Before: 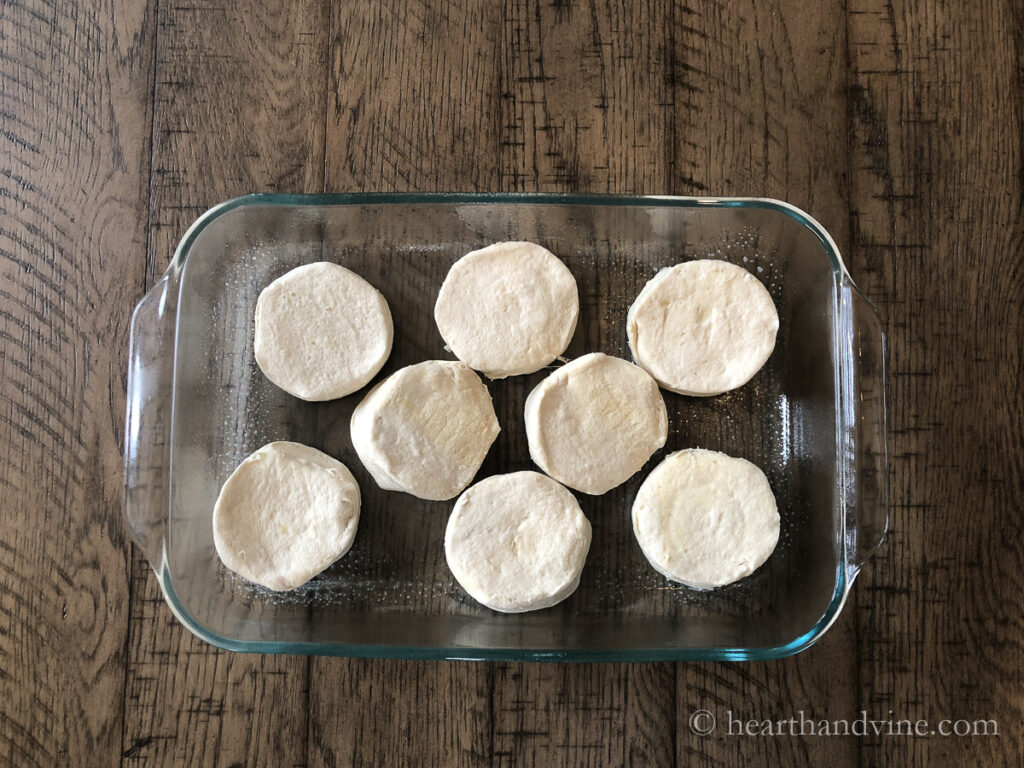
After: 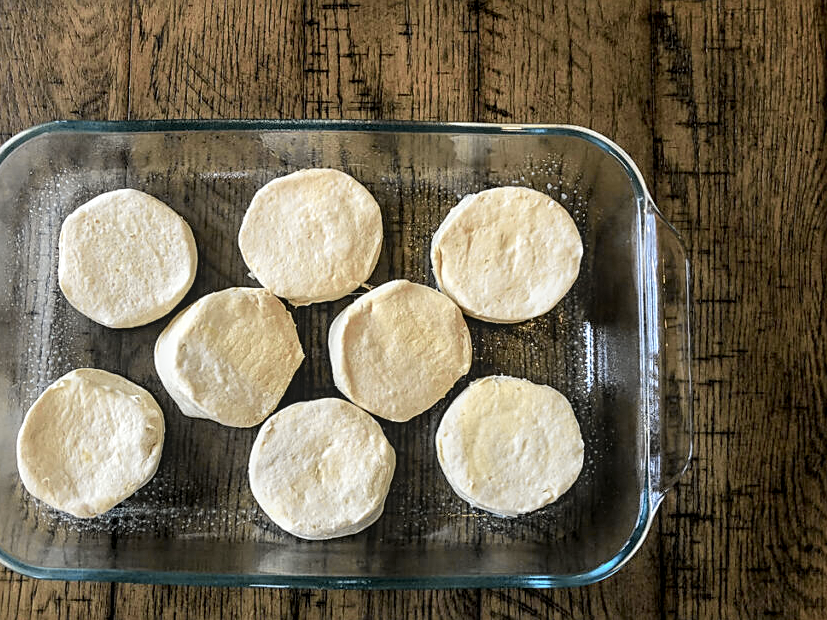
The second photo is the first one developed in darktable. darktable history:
local contrast: highlights 61%, detail 143%, midtone range 0.428
crop: left 19.159%, top 9.58%, bottom 9.58%
sharpen: on, module defaults
tone curve: curves: ch0 [(0, 0) (0.07, 0.052) (0.23, 0.254) (0.486, 0.53) (0.822, 0.825) (0.994, 0.955)]; ch1 [(0, 0) (0.226, 0.261) (0.379, 0.442) (0.469, 0.472) (0.495, 0.495) (0.514, 0.504) (0.561, 0.568) (0.59, 0.612) (1, 1)]; ch2 [(0, 0) (0.269, 0.299) (0.459, 0.441) (0.498, 0.499) (0.523, 0.52) (0.551, 0.576) (0.629, 0.643) (0.659, 0.681) (0.718, 0.764) (1, 1)], color space Lab, independent channels, preserve colors none
